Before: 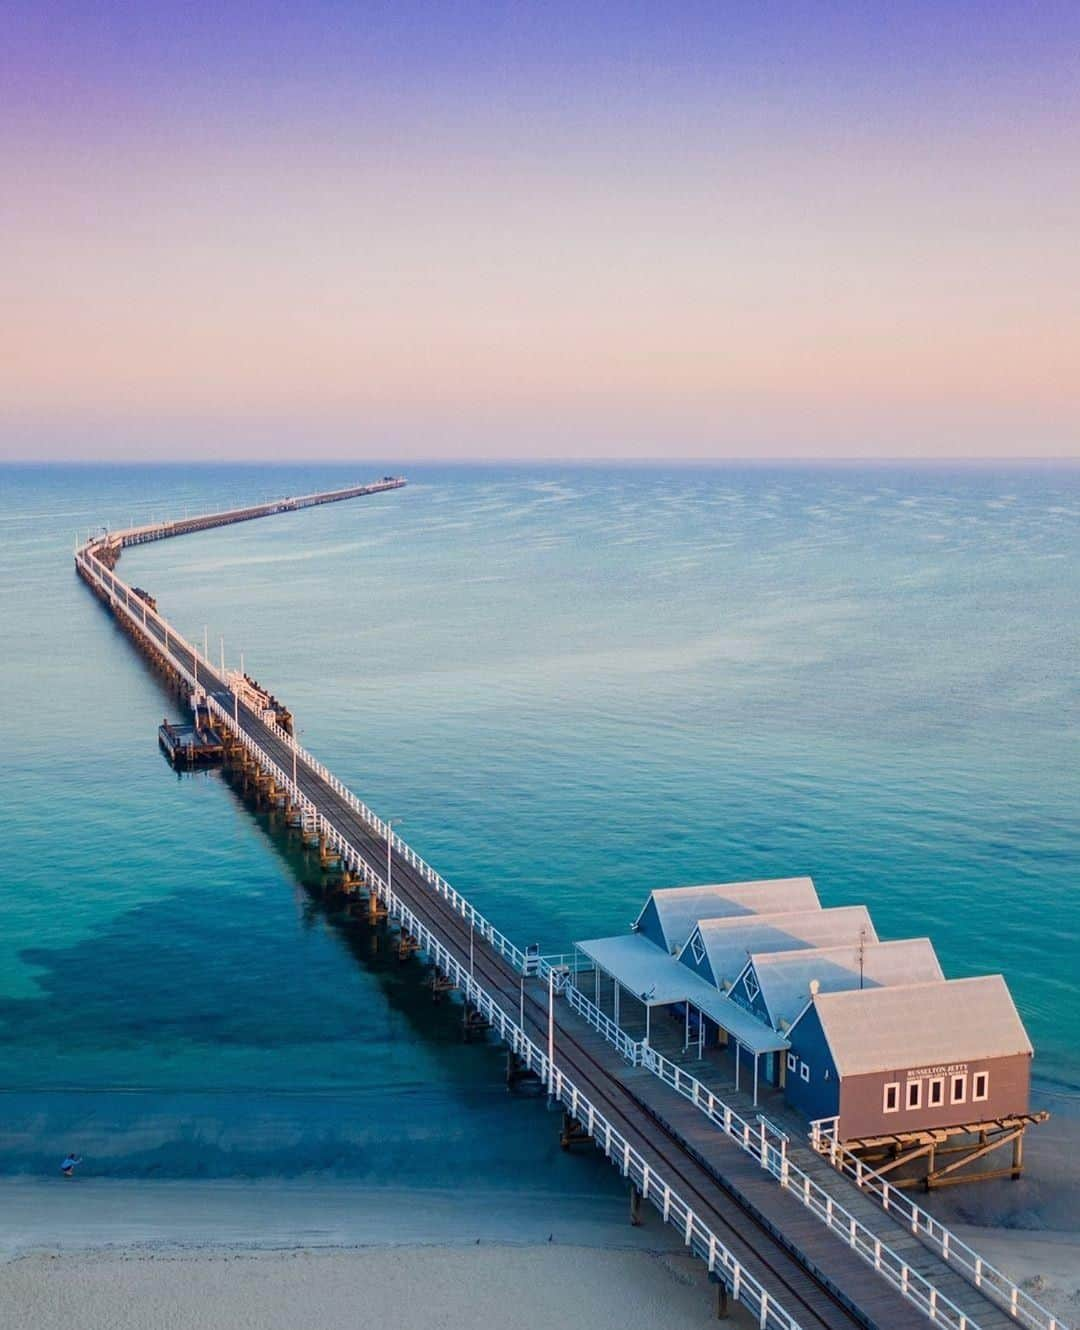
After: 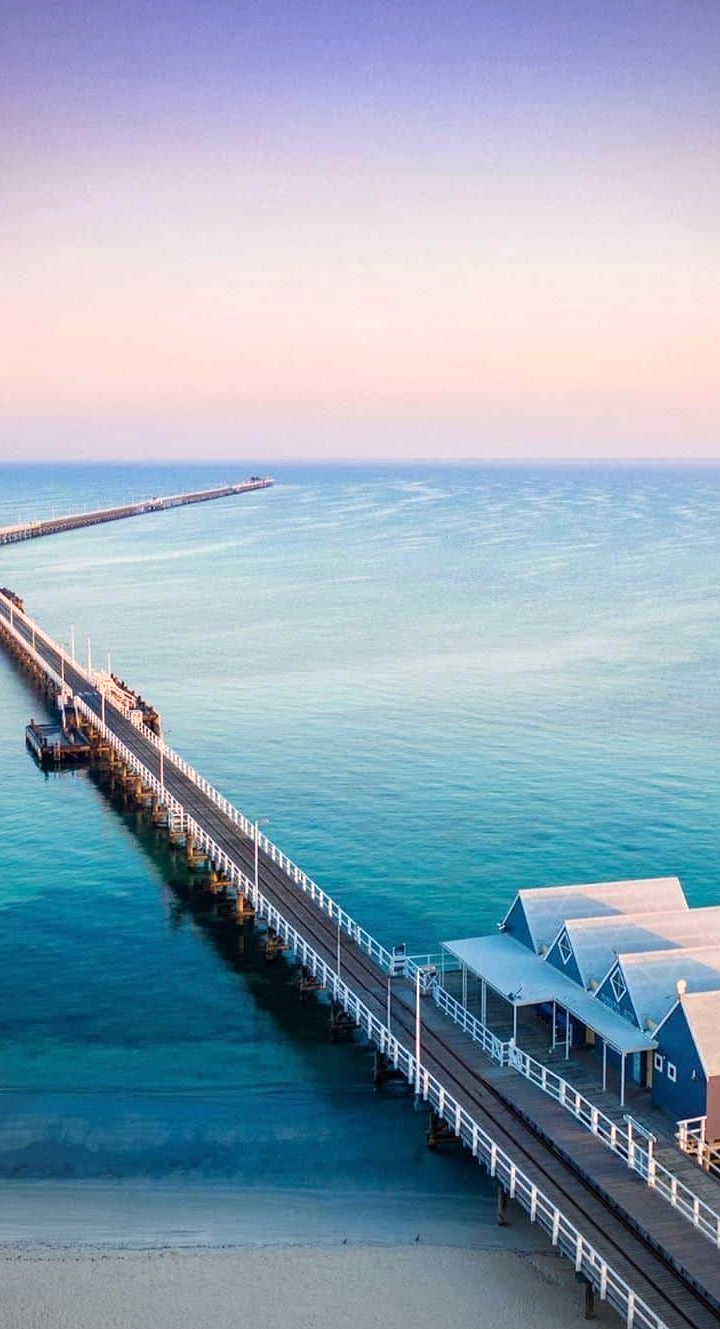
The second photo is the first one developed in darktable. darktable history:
vignetting: fall-off radius 60.7%
crop and rotate: left 12.37%, right 20.953%
tone equalizer: -8 EV -0.44 EV, -7 EV -0.378 EV, -6 EV -0.333 EV, -5 EV -0.194 EV, -3 EV 0.227 EV, -2 EV 0.332 EV, -1 EV 0.411 EV, +0 EV 0.405 EV
exposure: compensate highlight preservation false
